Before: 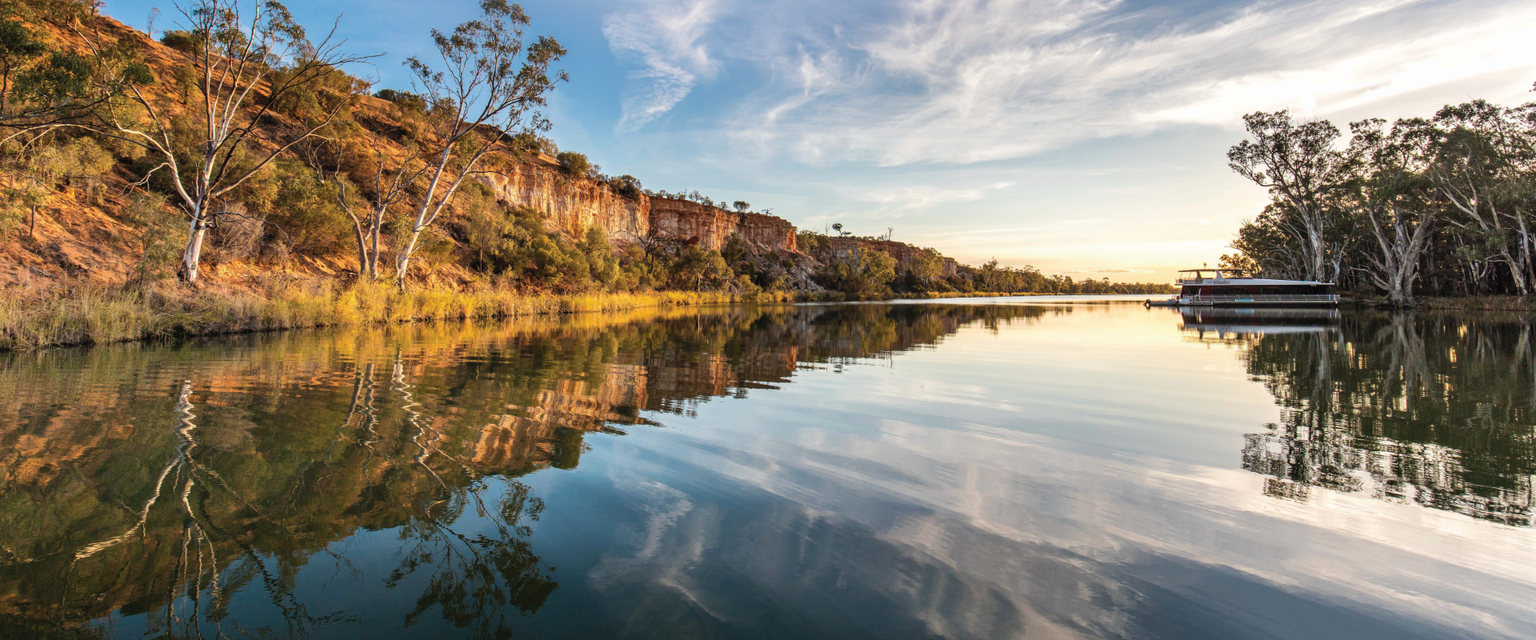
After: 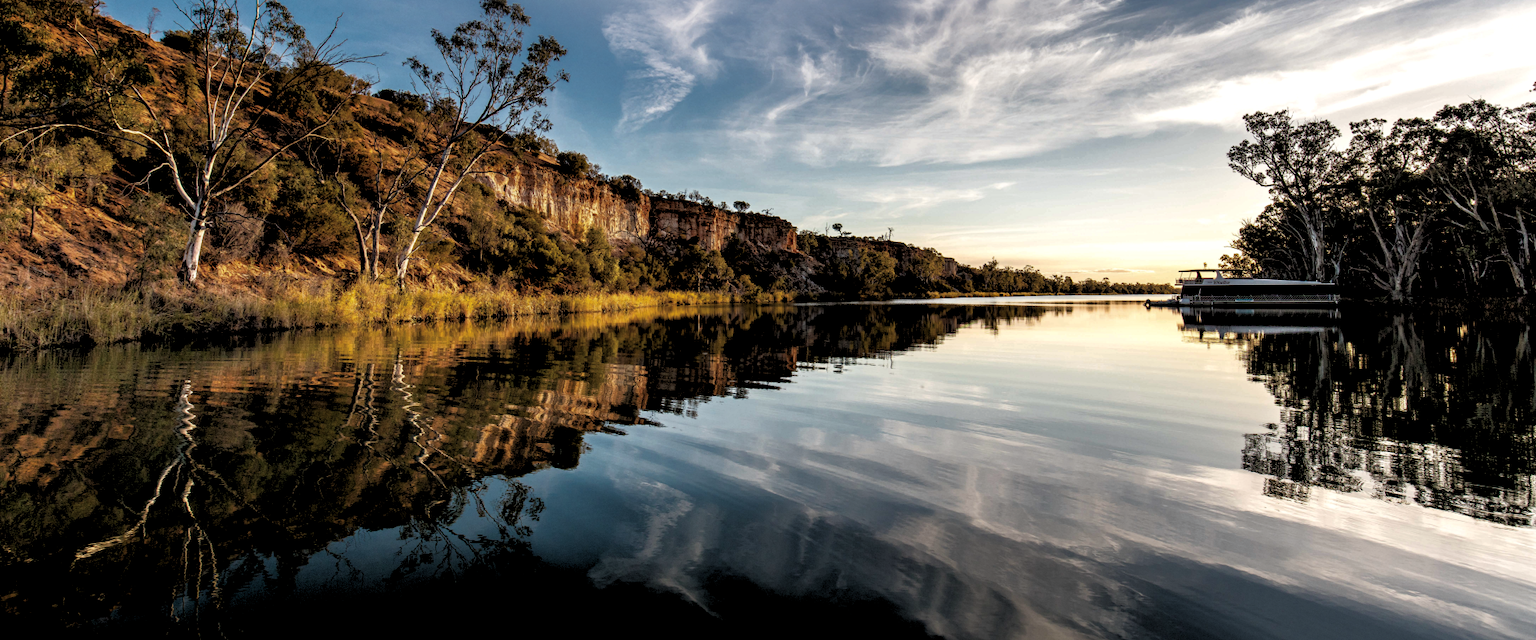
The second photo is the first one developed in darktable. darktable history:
rgb curve: curves: ch0 [(0, 0) (0.415, 0.237) (1, 1)]
rgb levels: levels [[0.029, 0.461, 0.922], [0, 0.5, 1], [0, 0.5, 1]]
